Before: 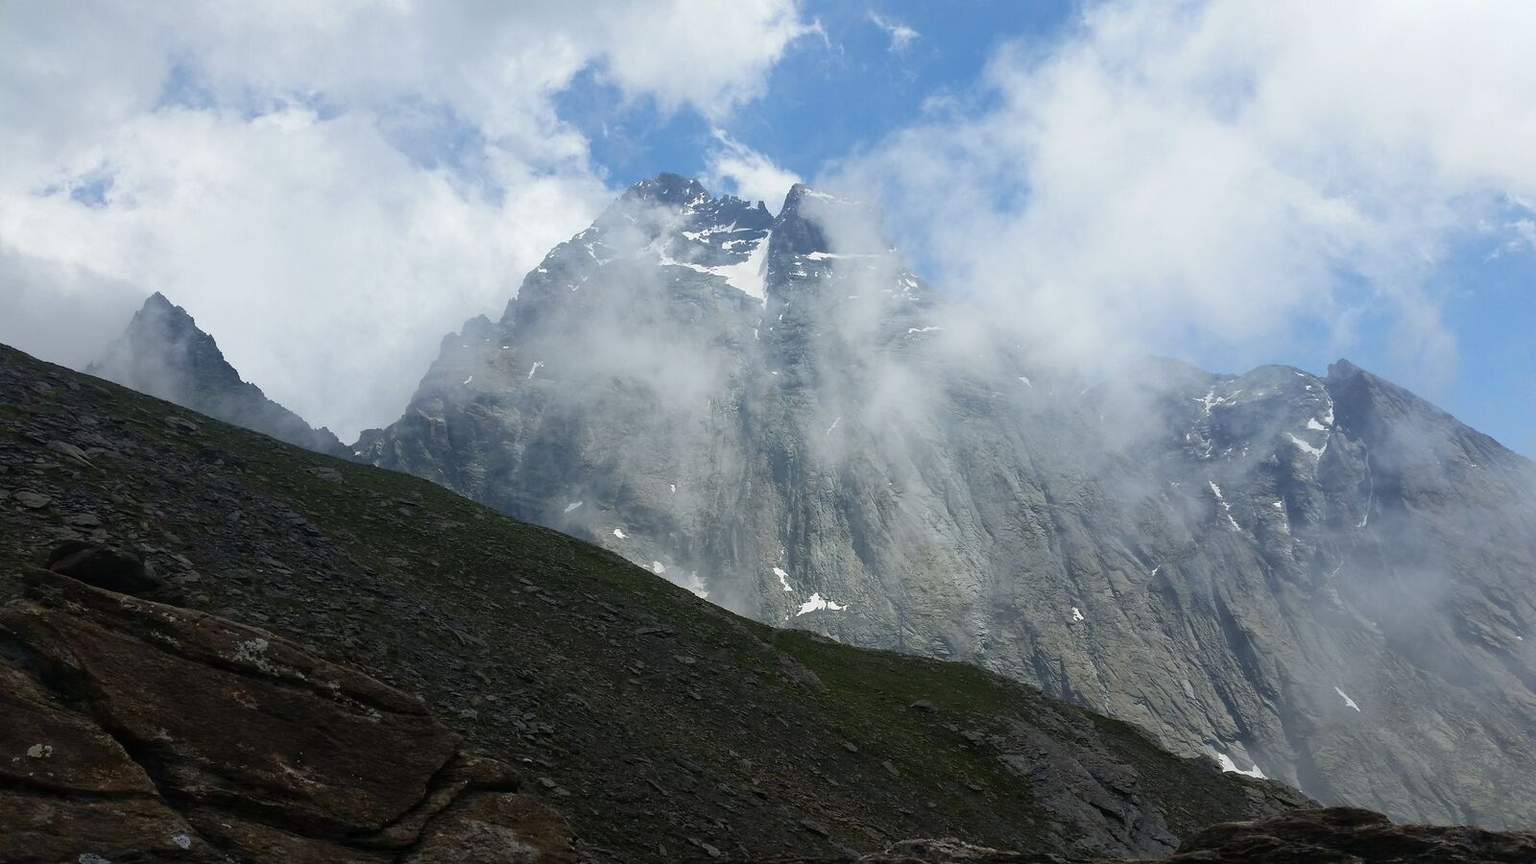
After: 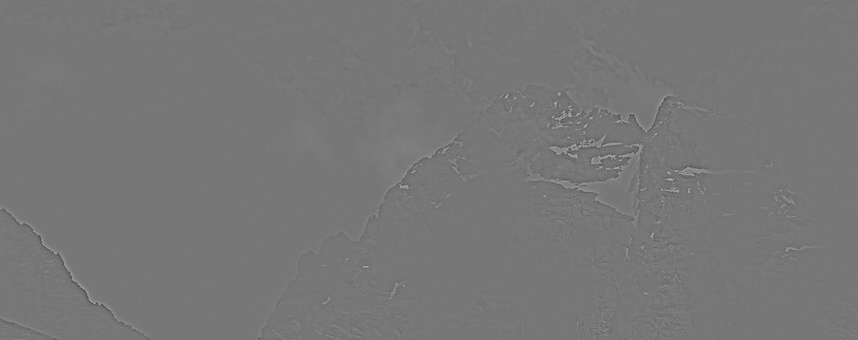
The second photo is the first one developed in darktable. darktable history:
tone equalizer: -8 EV -0.417 EV, -7 EV -0.389 EV, -6 EV -0.333 EV, -5 EV -0.222 EV, -3 EV 0.222 EV, -2 EV 0.333 EV, -1 EV 0.389 EV, +0 EV 0.417 EV, edges refinement/feathering 500, mask exposure compensation -1.57 EV, preserve details no
highpass: sharpness 9.84%, contrast boost 9.94%
crop: left 10.121%, top 10.631%, right 36.218%, bottom 51.526%
local contrast: mode bilateral grid, contrast 20, coarseness 50, detail 132%, midtone range 0.2
